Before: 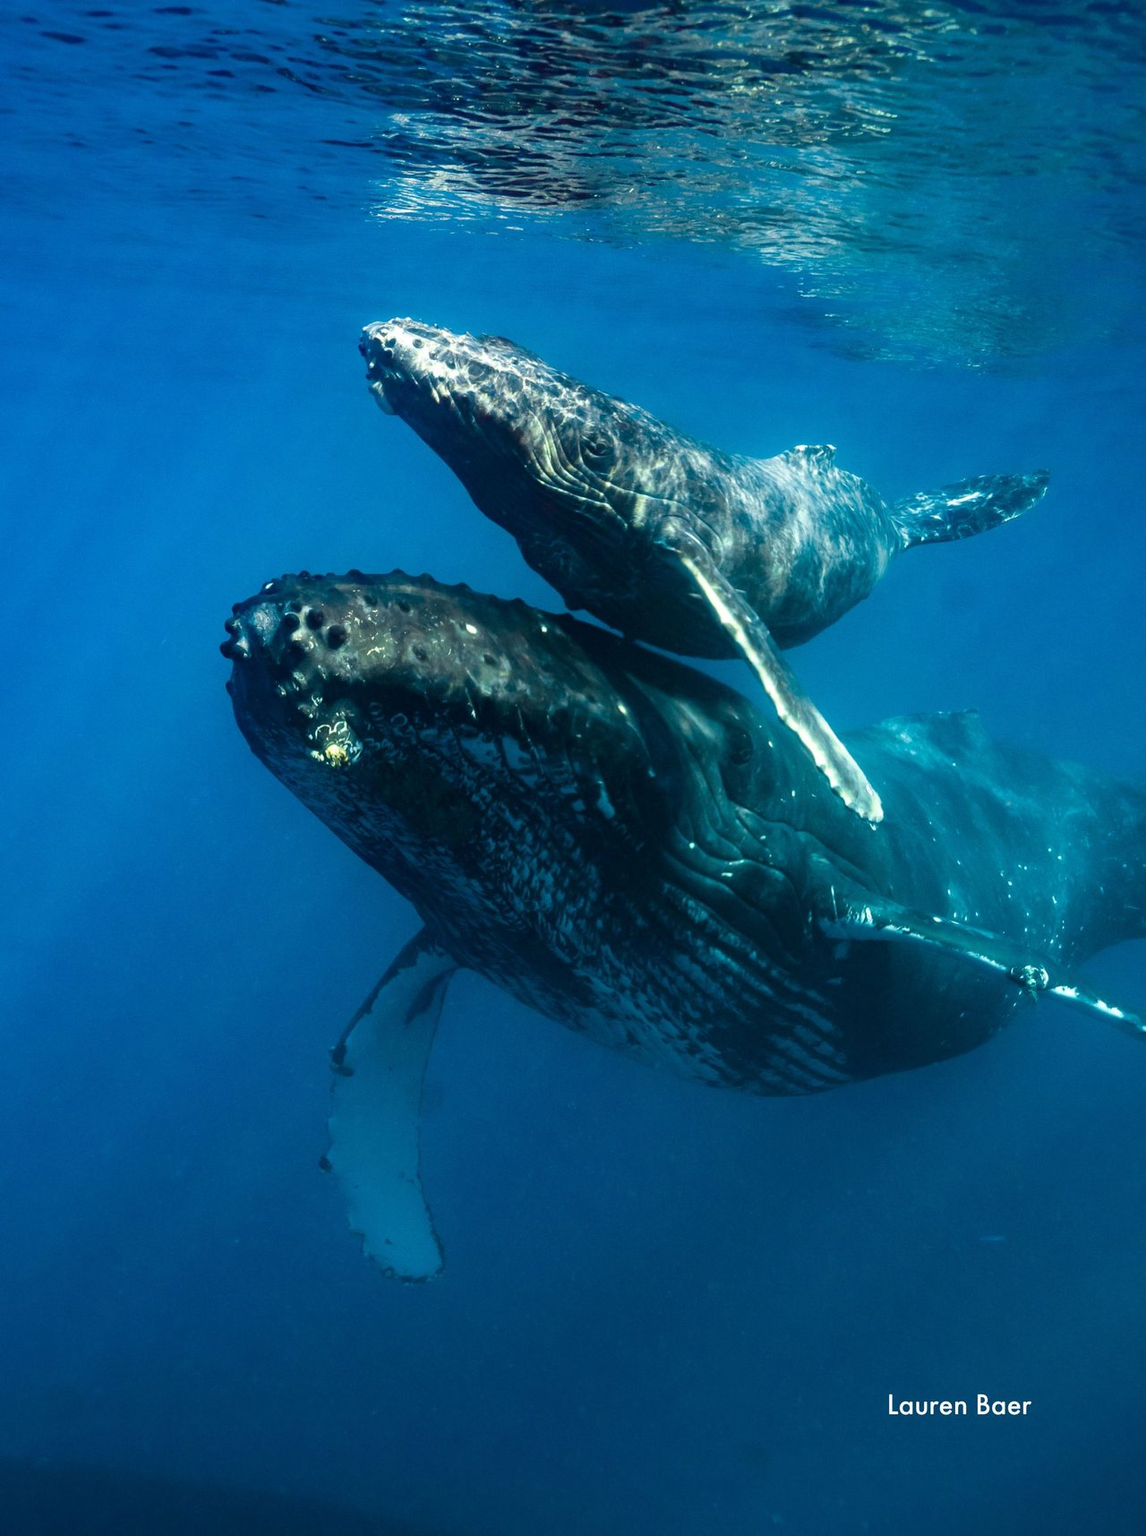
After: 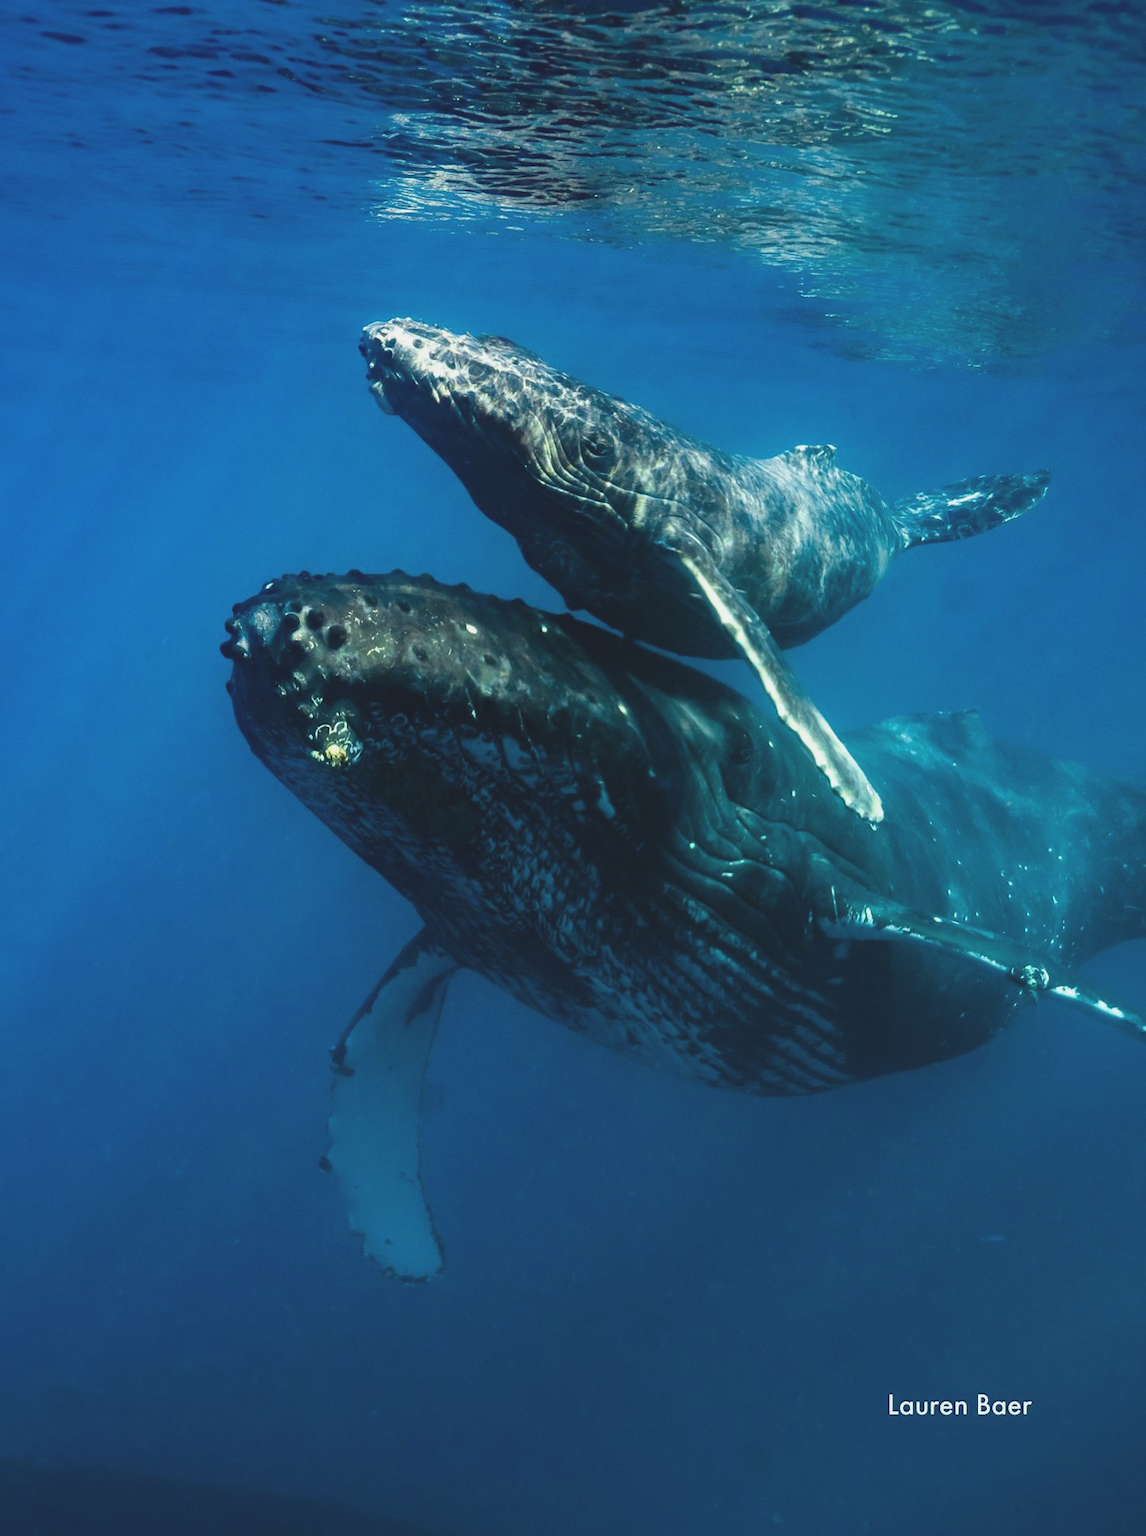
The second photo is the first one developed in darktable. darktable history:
exposure: black level correction -0.013, exposure -0.187 EV, compensate highlight preservation false
